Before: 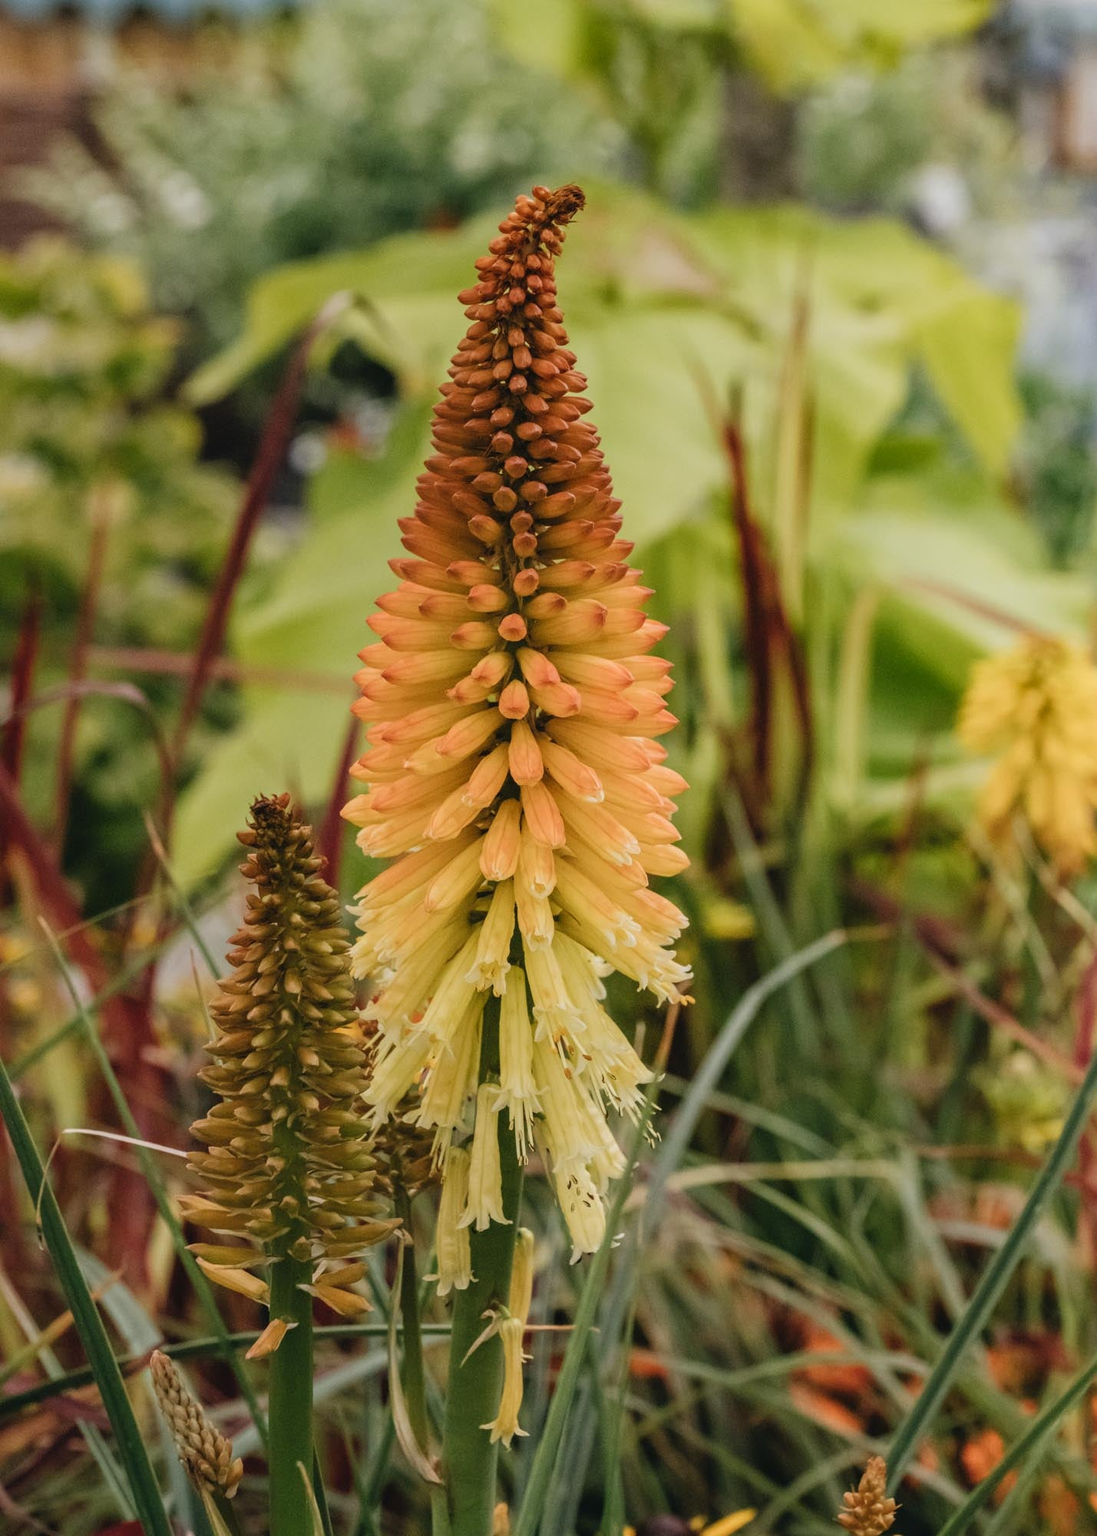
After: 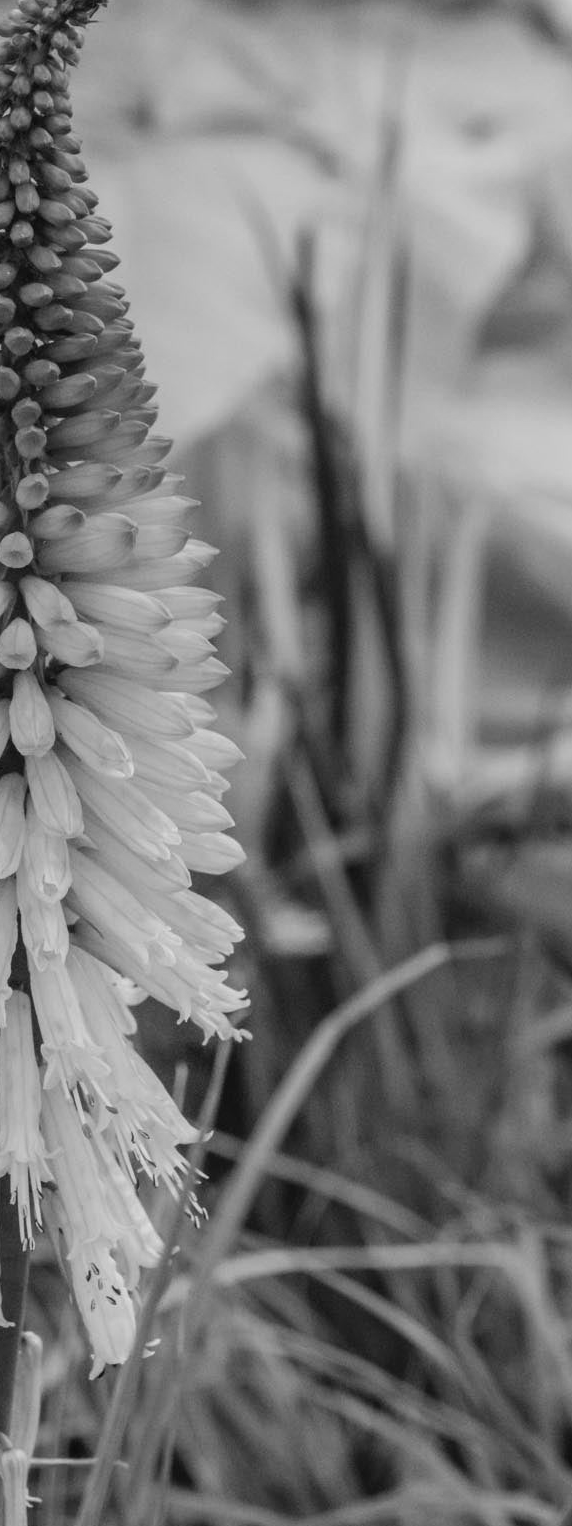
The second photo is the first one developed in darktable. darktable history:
crop: left 45.721%, top 13.393%, right 14.118%, bottom 10.01%
monochrome: a 1.94, b -0.638
